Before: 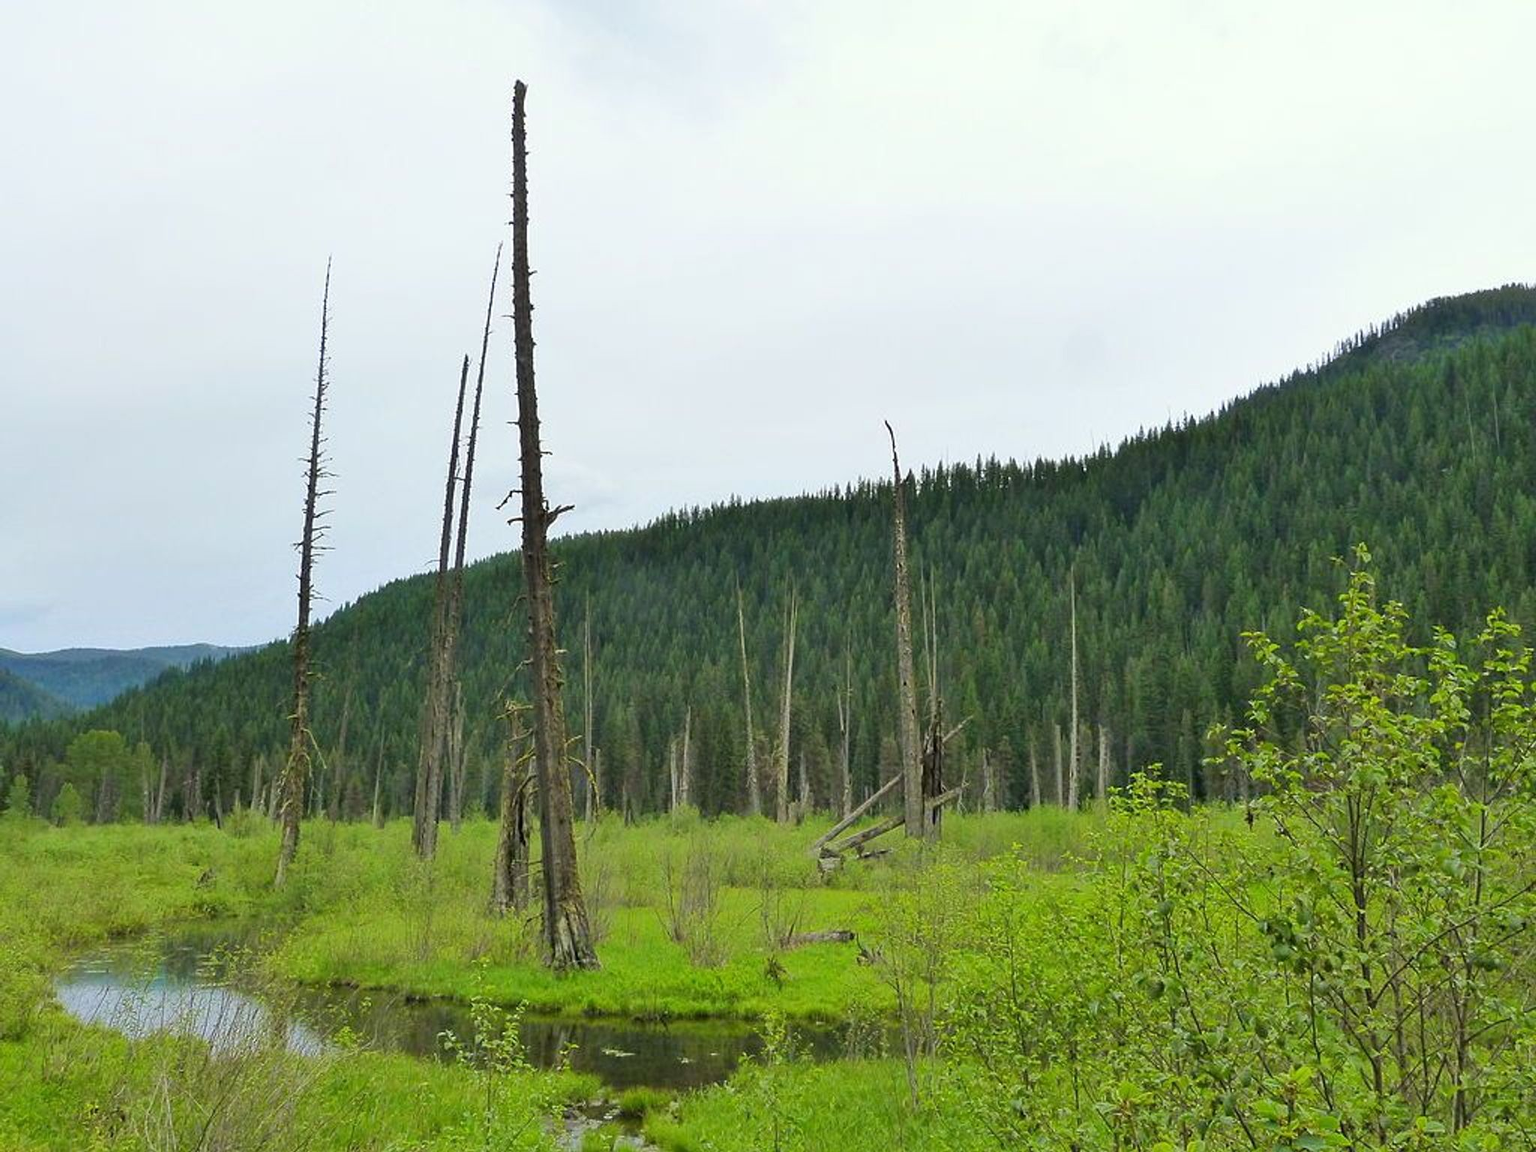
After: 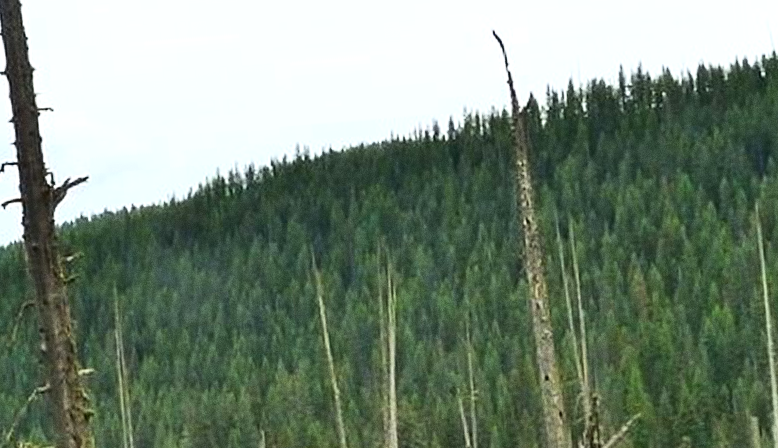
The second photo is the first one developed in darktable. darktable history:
grain: coarseness 0.09 ISO
contrast equalizer: octaves 7, y [[0.6 ×6], [0.55 ×6], [0 ×6], [0 ×6], [0 ×6]], mix -0.3
crop: left 31.751%, top 32.172%, right 27.8%, bottom 35.83%
exposure: black level correction 0.003, exposure 0.383 EV, compensate highlight preservation false
tone curve: curves: ch0 [(0, 0.032) (0.181, 0.156) (0.751, 0.829) (1, 1)], color space Lab, linked channels, preserve colors none
rotate and perspective: rotation -4.57°, crop left 0.054, crop right 0.944, crop top 0.087, crop bottom 0.914
